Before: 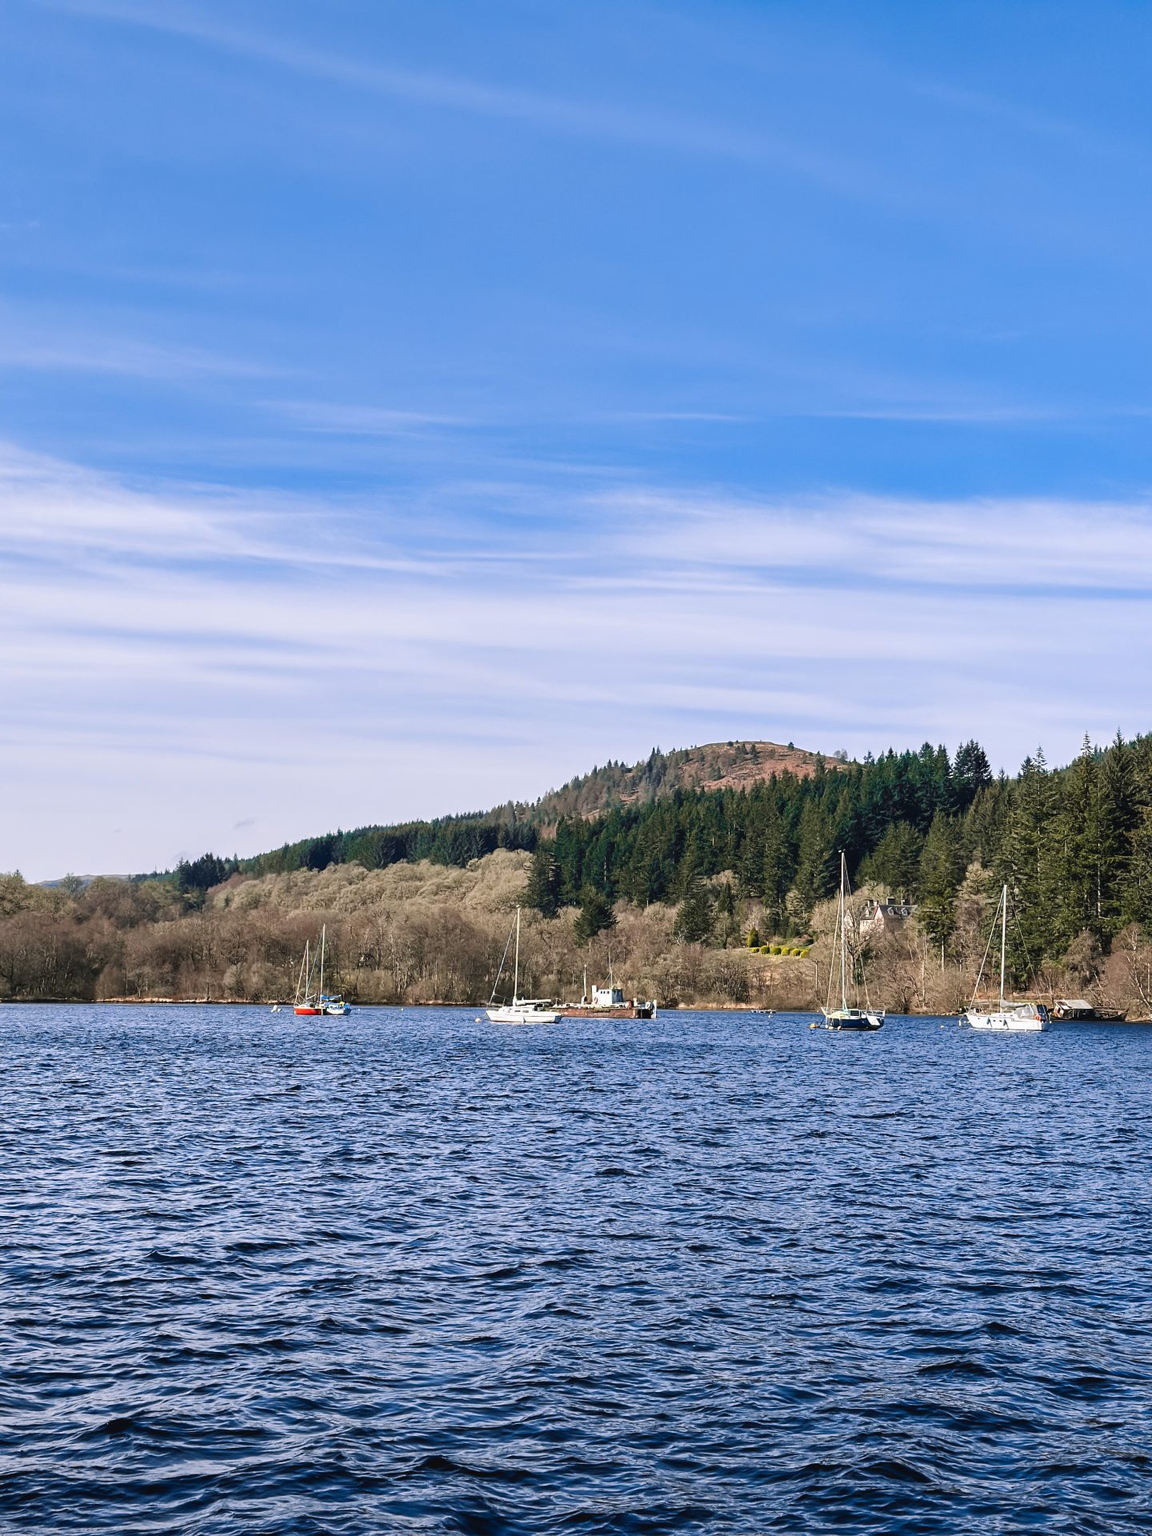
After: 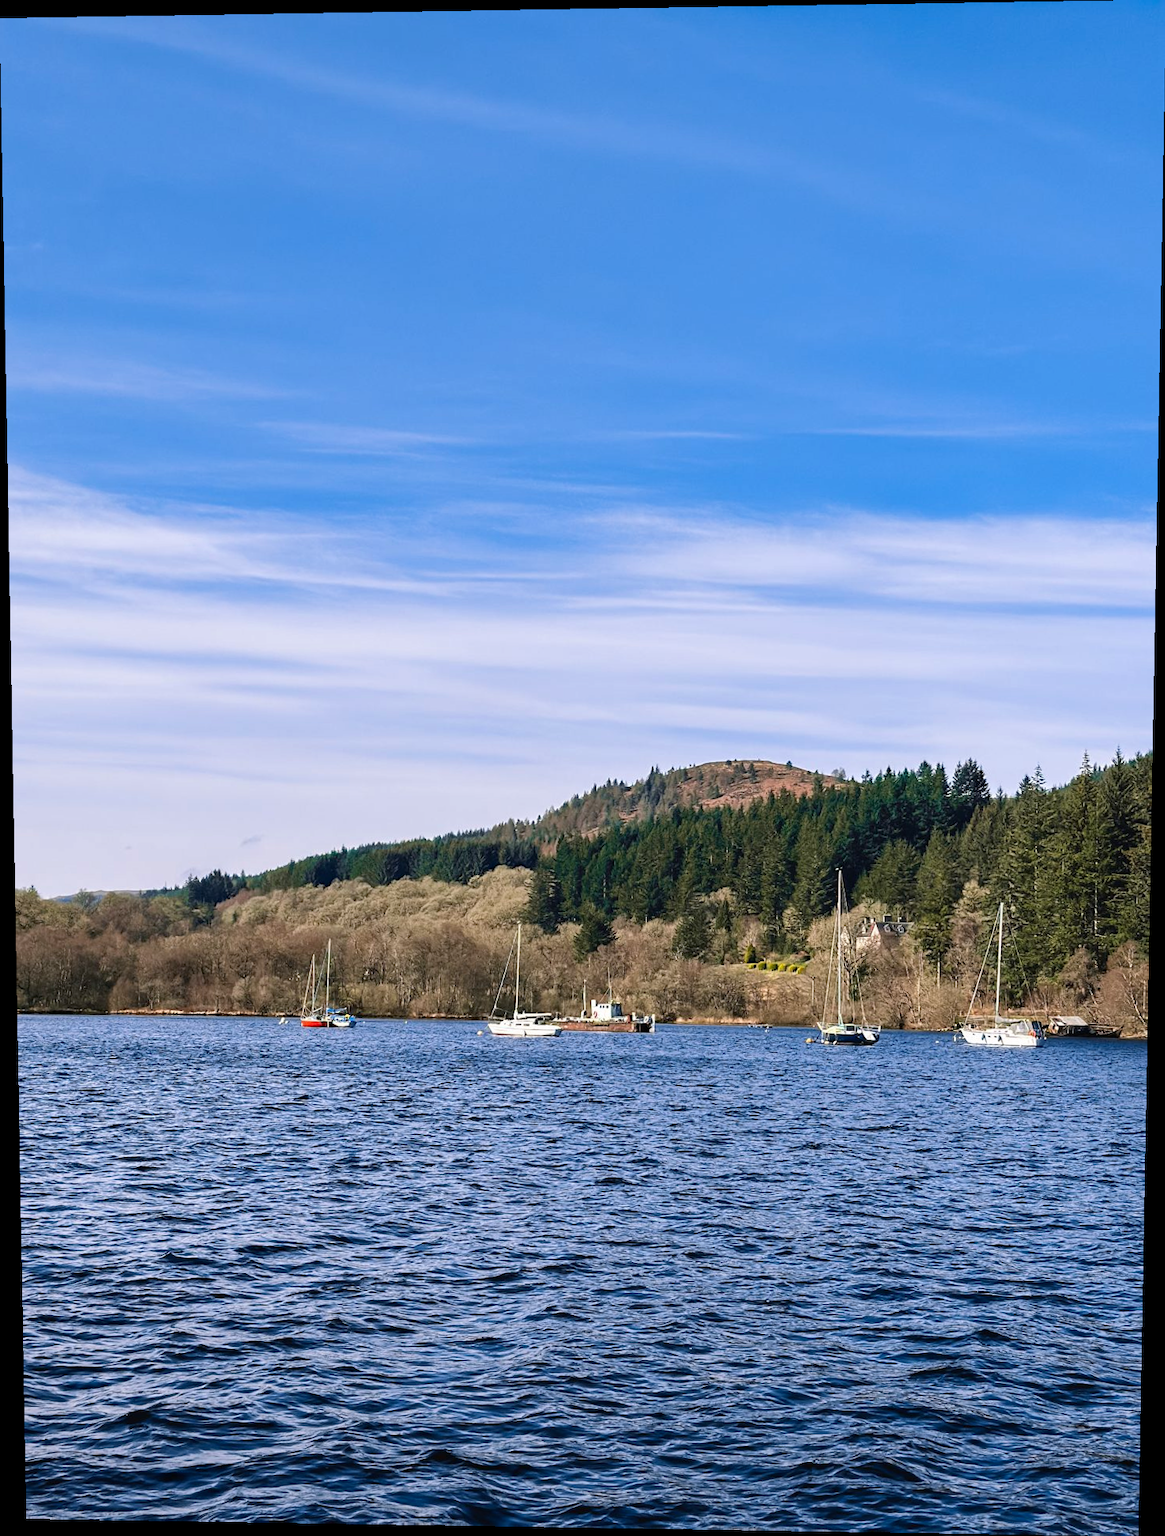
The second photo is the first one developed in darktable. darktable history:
velvia: strength 15%
rotate and perspective: lens shift (vertical) 0.048, lens shift (horizontal) -0.024, automatic cropping off
haze removal: compatibility mode true, adaptive false
